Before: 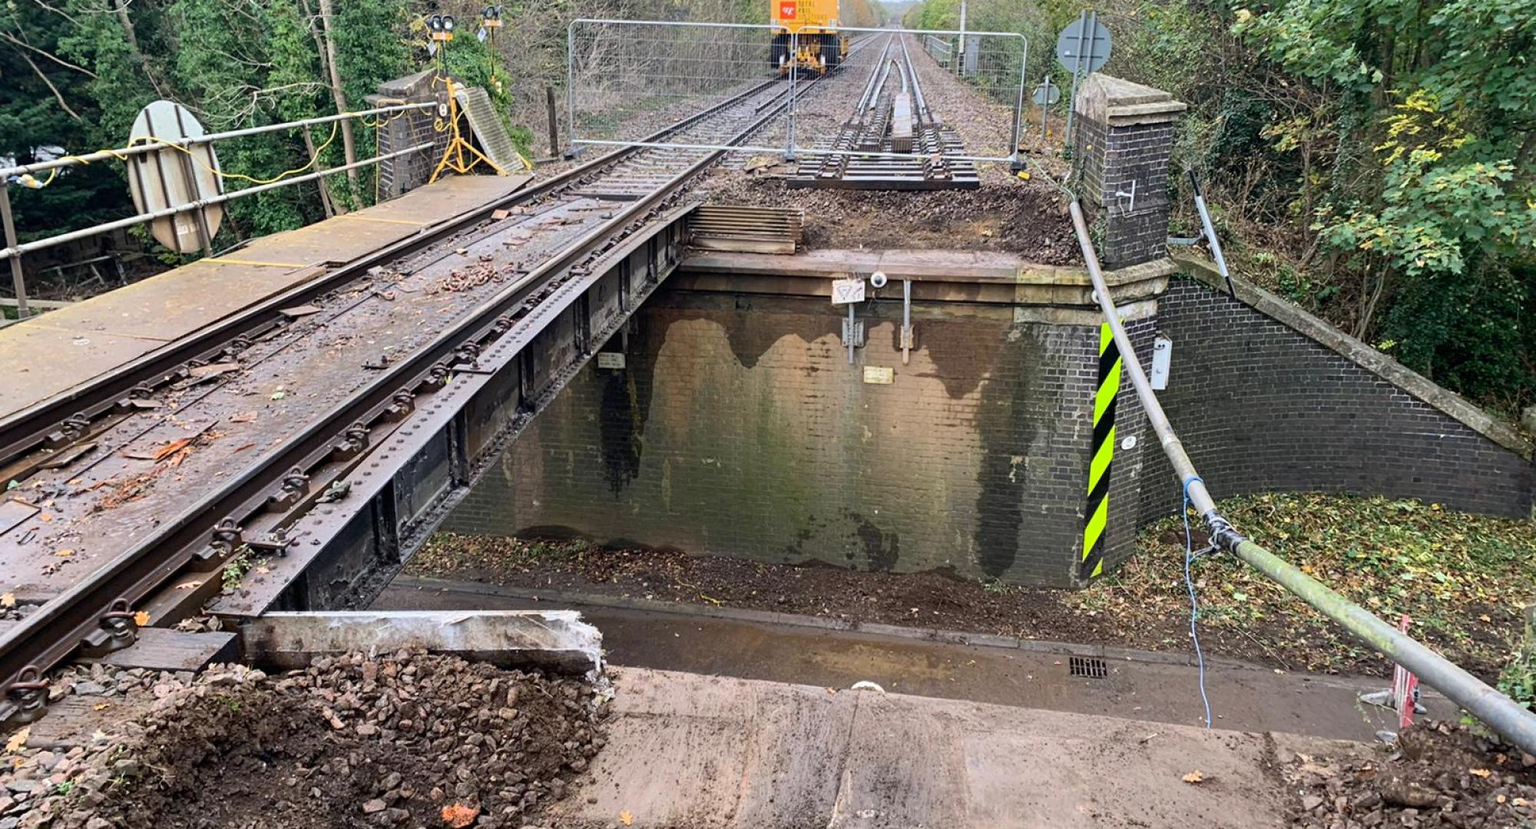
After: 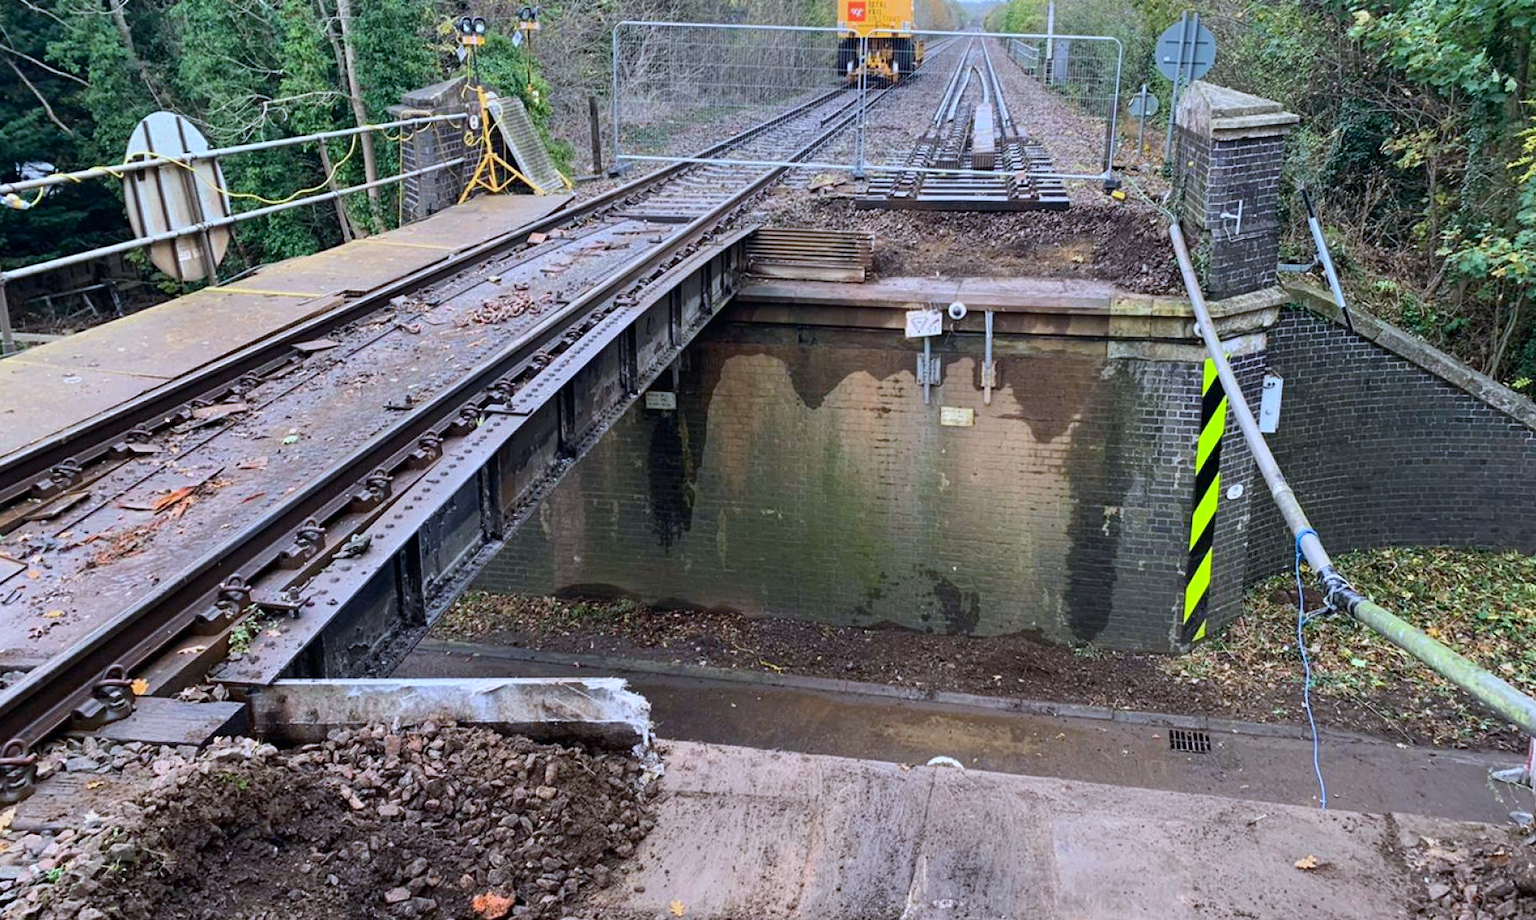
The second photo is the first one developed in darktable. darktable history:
crop and rotate: left 1.088%, right 8.807%
color calibration: output R [0.994, 0.059, -0.119, 0], output G [-0.036, 1.09, -0.119, 0], output B [0.078, -0.108, 0.961, 0], illuminant custom, x 0.371, y 0.382, temperature 4281.14 K
